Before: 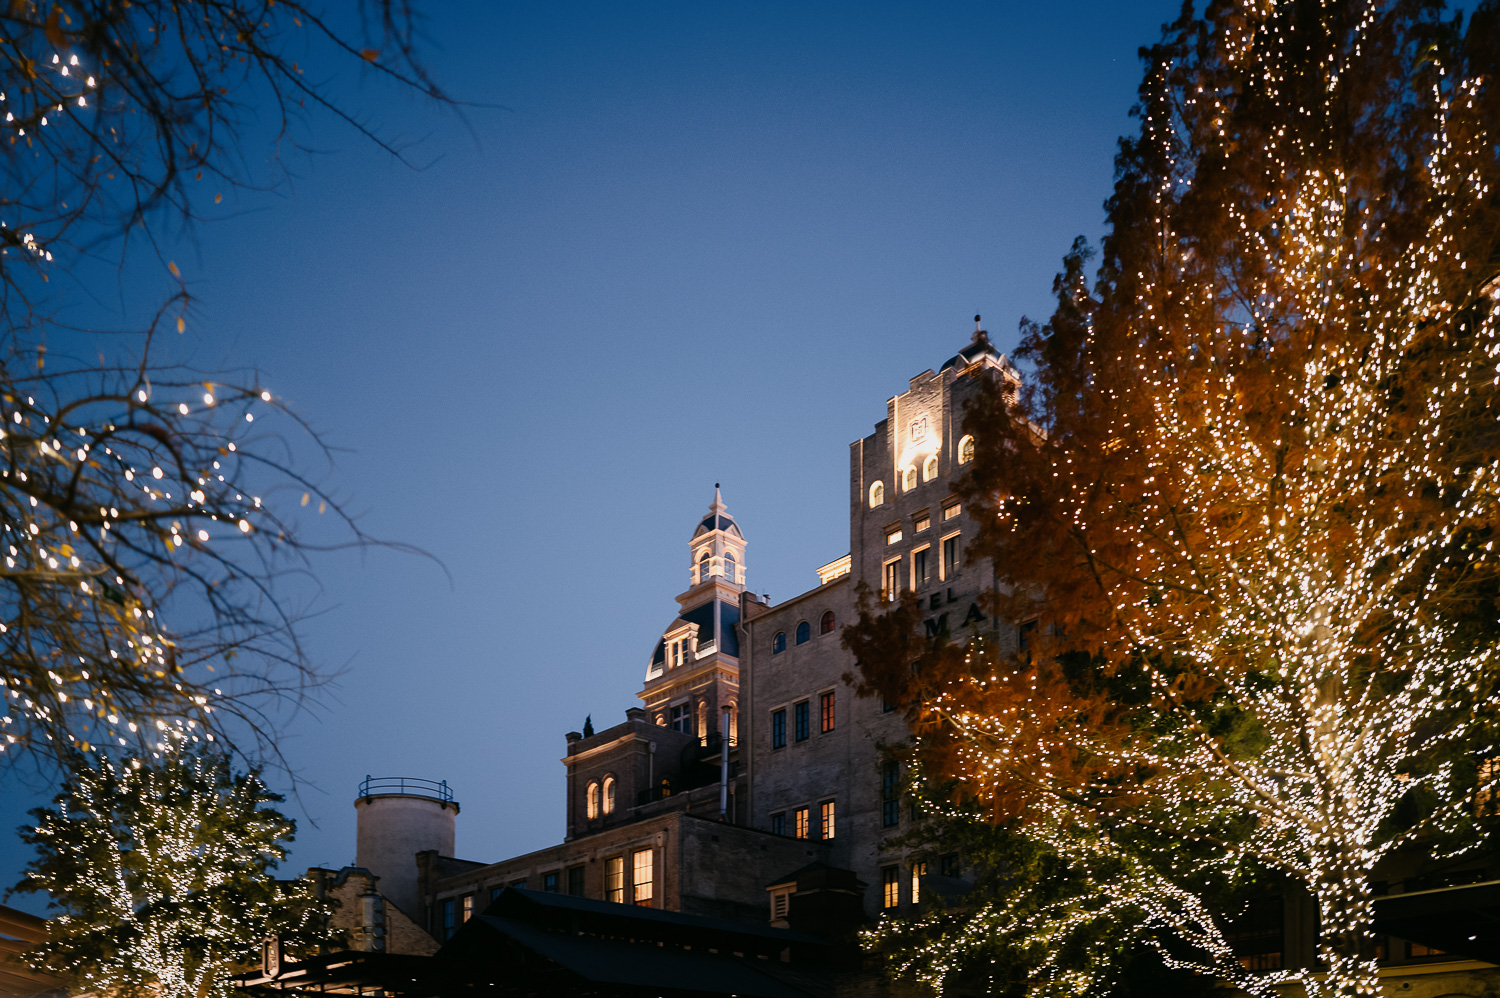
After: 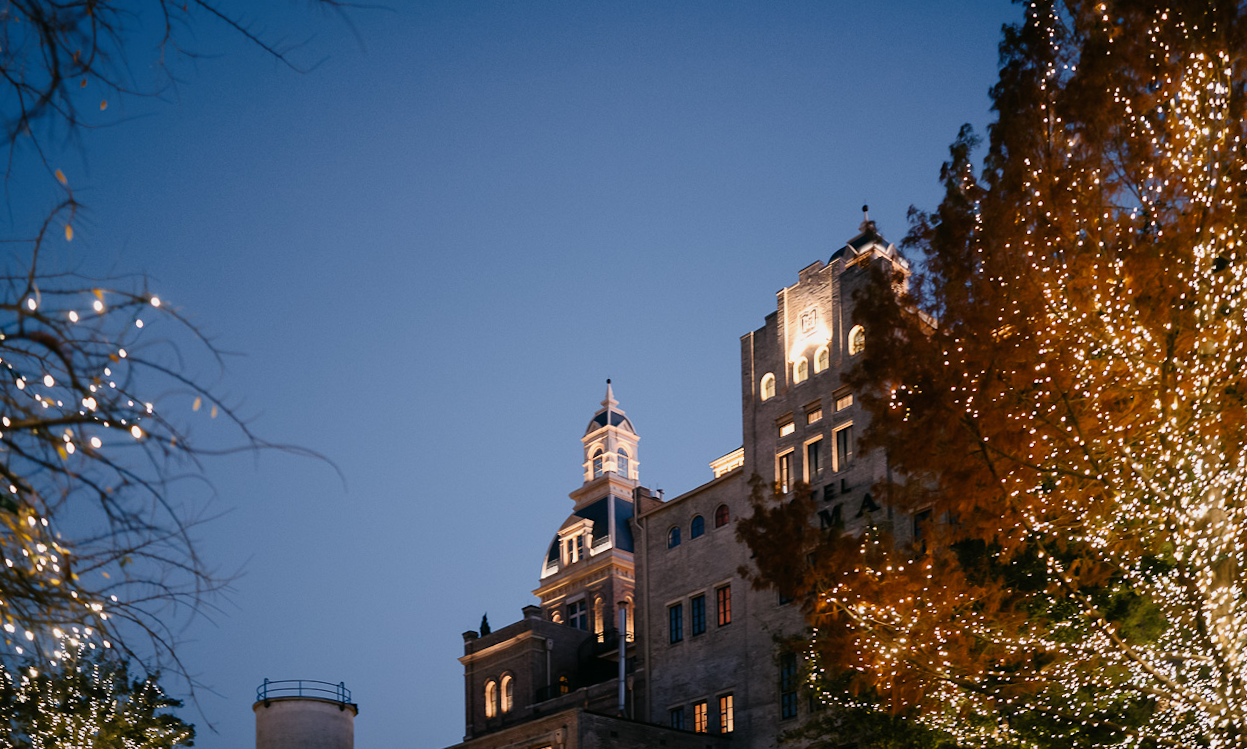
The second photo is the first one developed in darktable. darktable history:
rotate and perspective: rotation -1.24°, automatic cropping off
crop: left 7.856%, top 11.836%, right 10.12%, bottom 15.387%
tone equalizer: -8 EV 0.06 EV, smoothing diameter 25%, edges refinement/feathering 10, preserve details guided filter
